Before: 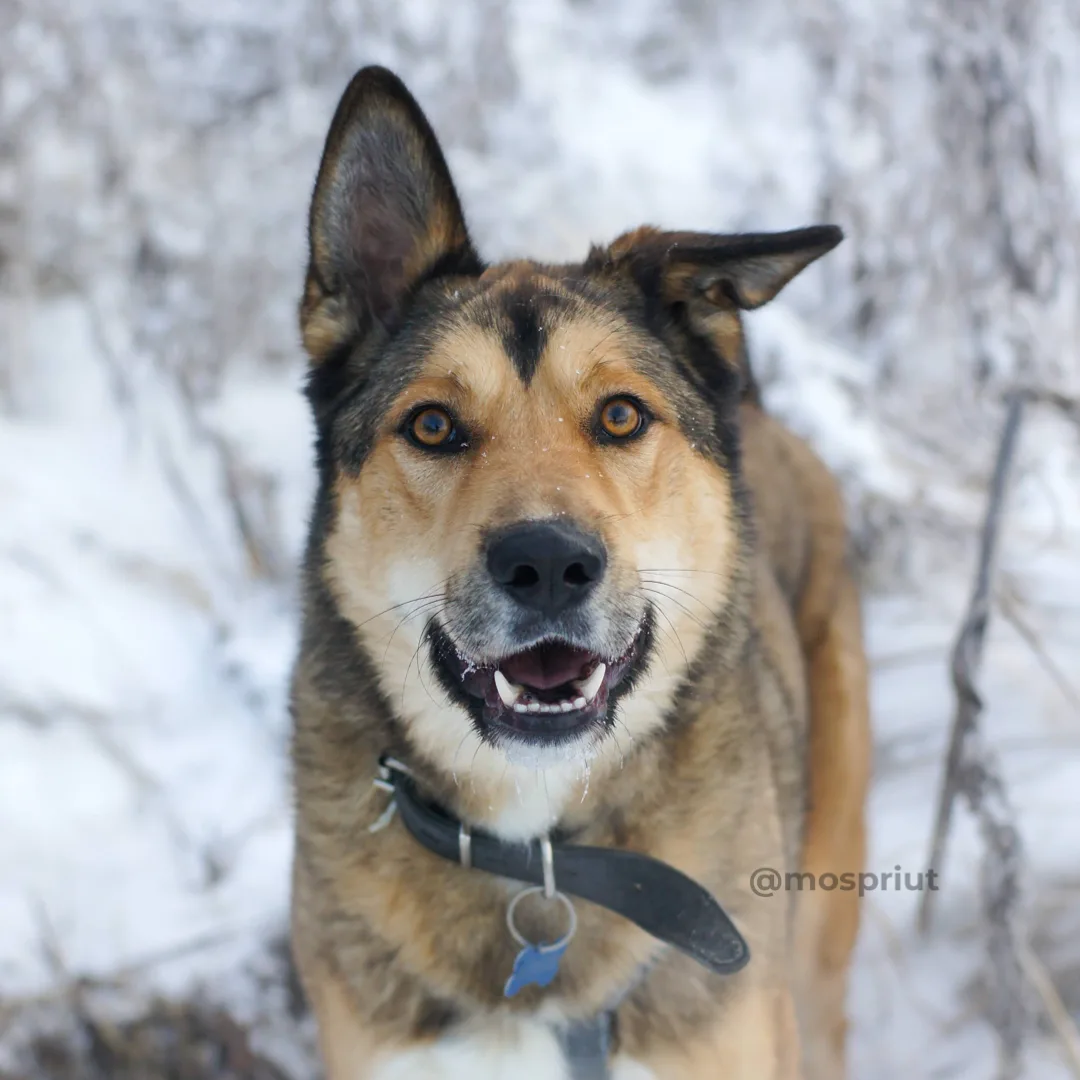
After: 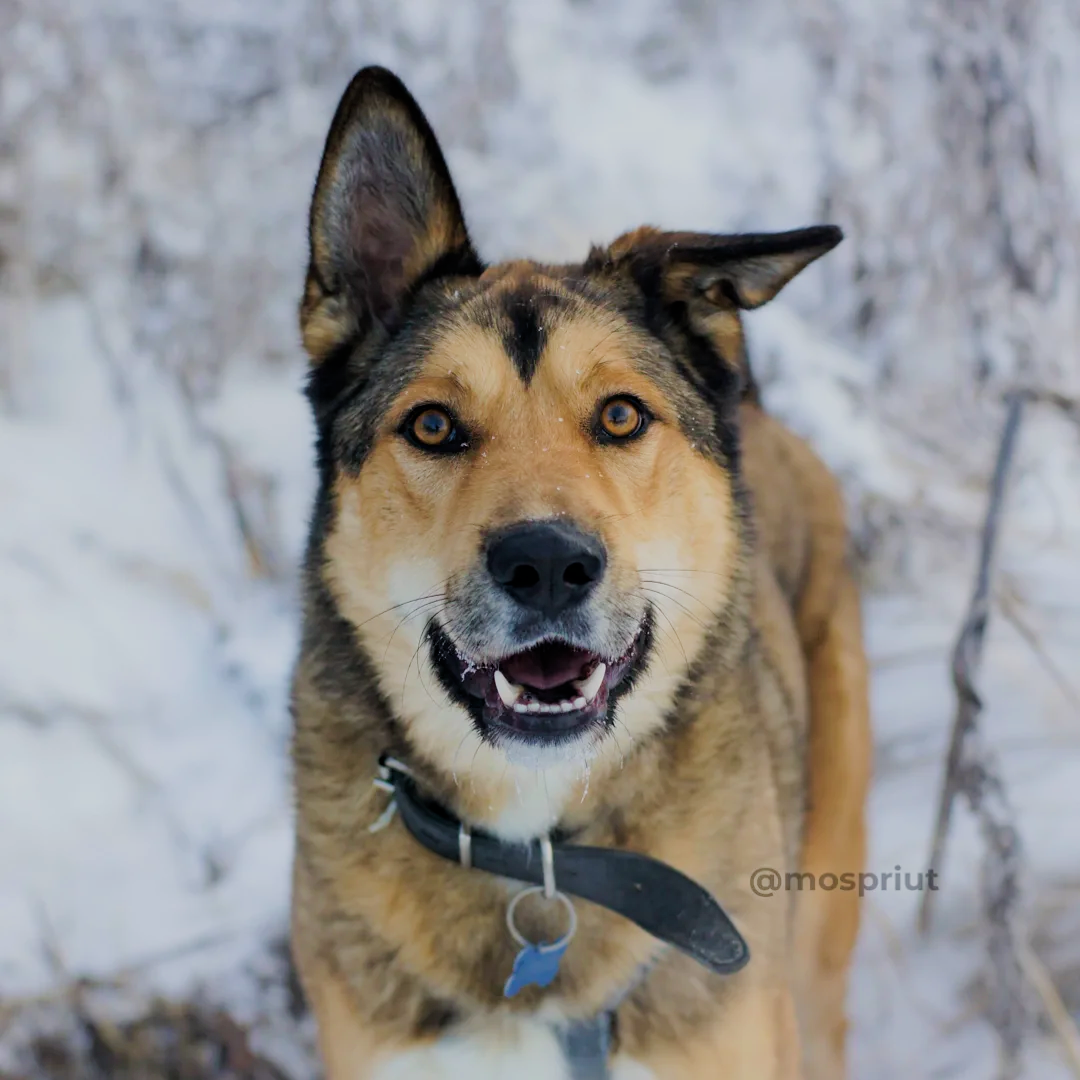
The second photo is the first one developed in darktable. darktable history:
haze removal: compatibility mode true
velvia: strength 24.78%
filmic rgb: black relative exposure -7.65 EV, white relative exposure 4.56 EV, threshold 3.04 EV, hardness 3.61, enable highlight reconstruction true
